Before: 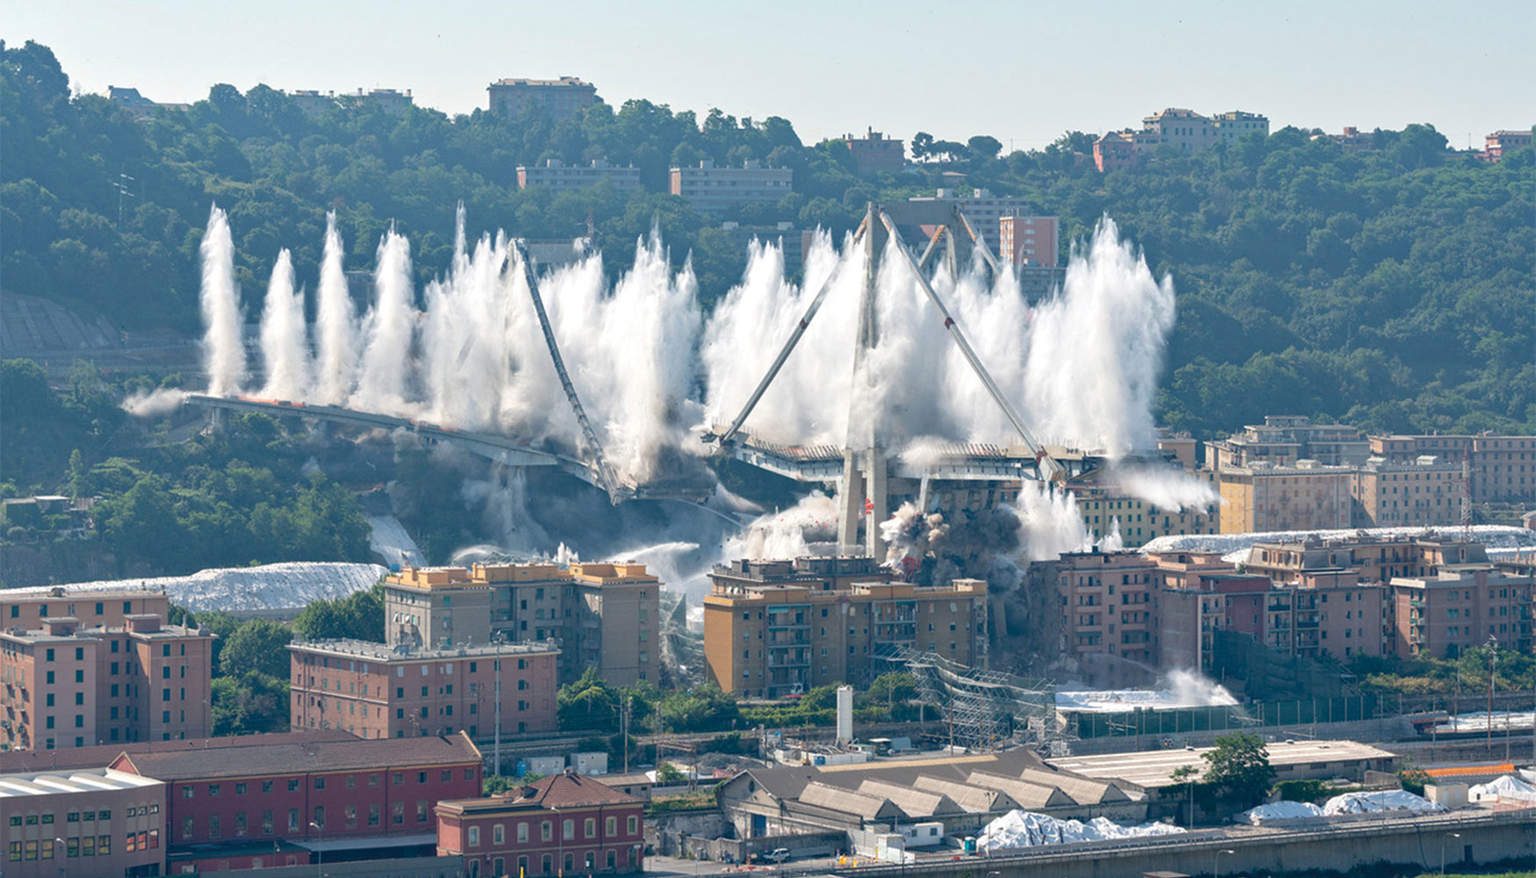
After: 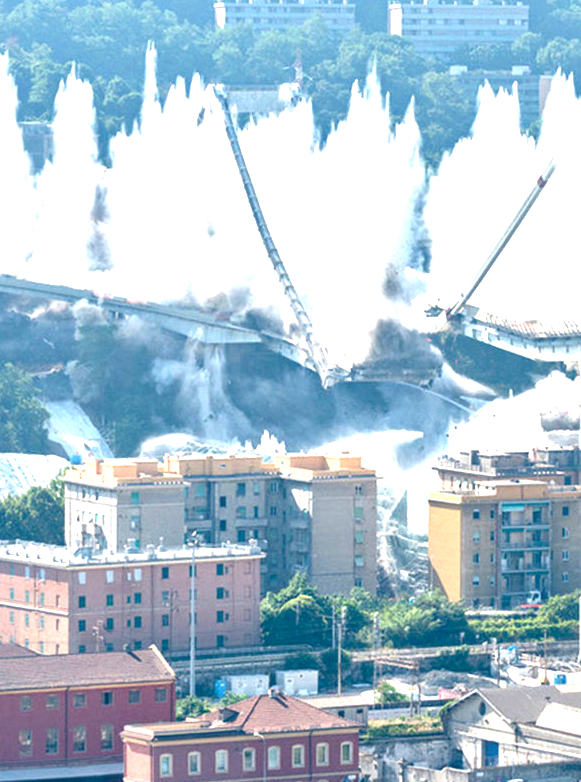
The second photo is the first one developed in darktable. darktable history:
crop and rotate: left 21.425%, top 18.765%, right 45.35%, bottom 2.983%
local contrast: mode bilateral grid, contrast 21, coarseness 51, detail 129%, midtone range 0.2
exposure: black level correction 0, exposure 1.524 EV, compensate highlight preservation false
